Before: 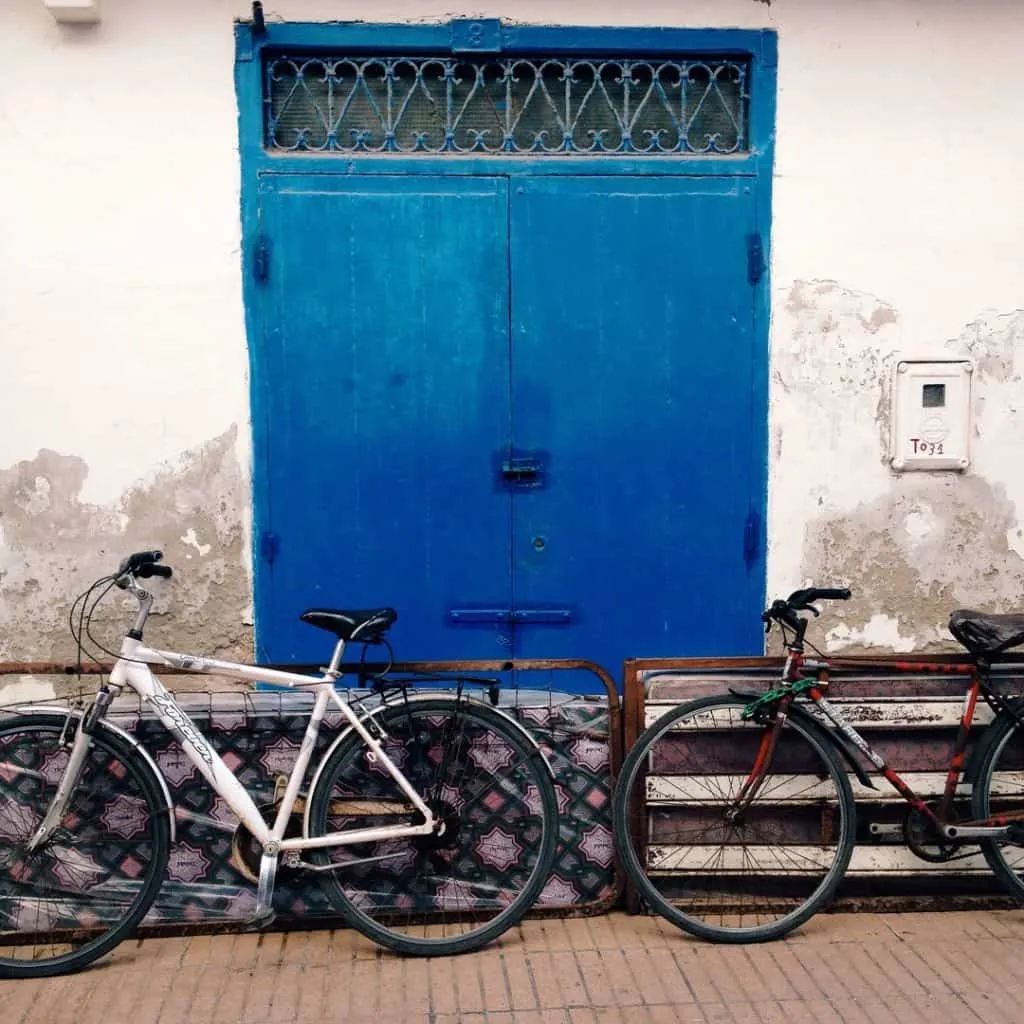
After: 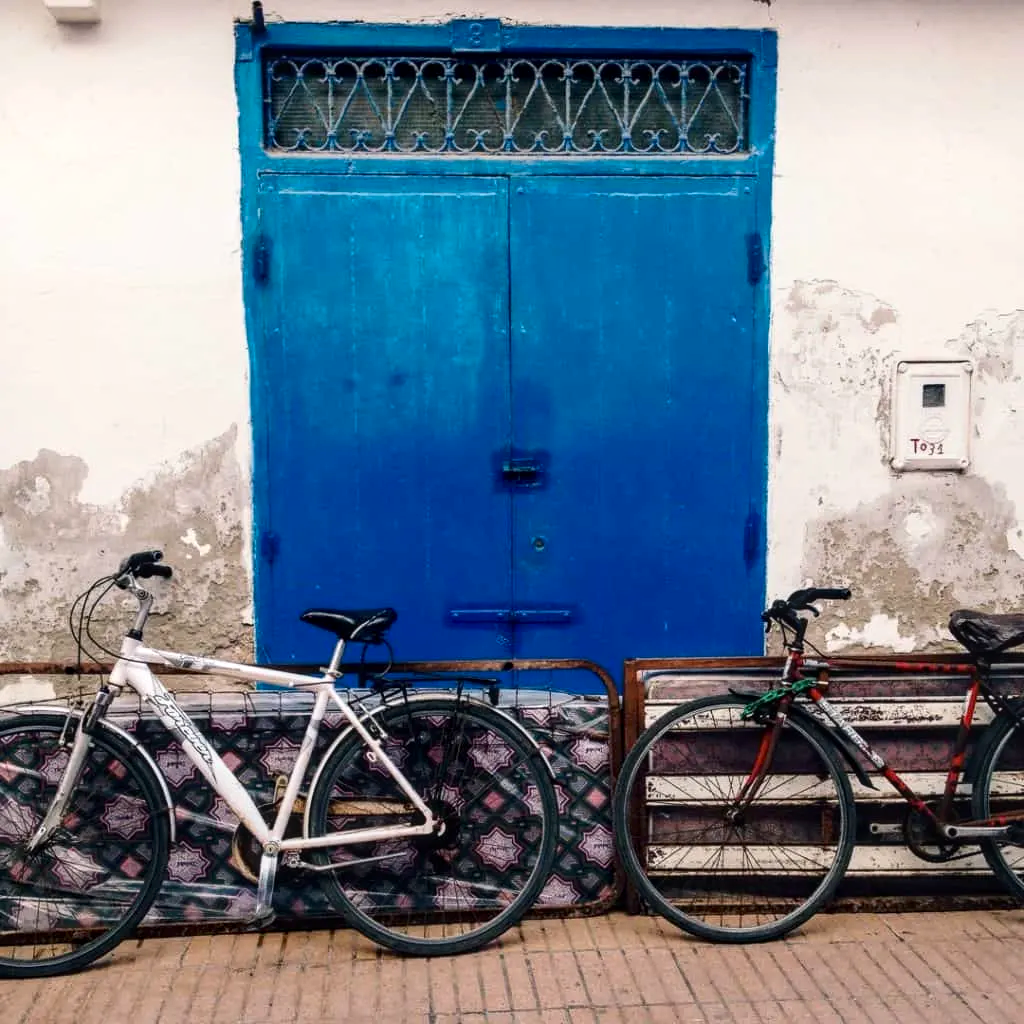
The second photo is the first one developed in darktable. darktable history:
contrast brightness saturation: contrast 0.15, brightness -0.01, saturation 0.1
local contrast: on, module defaults
